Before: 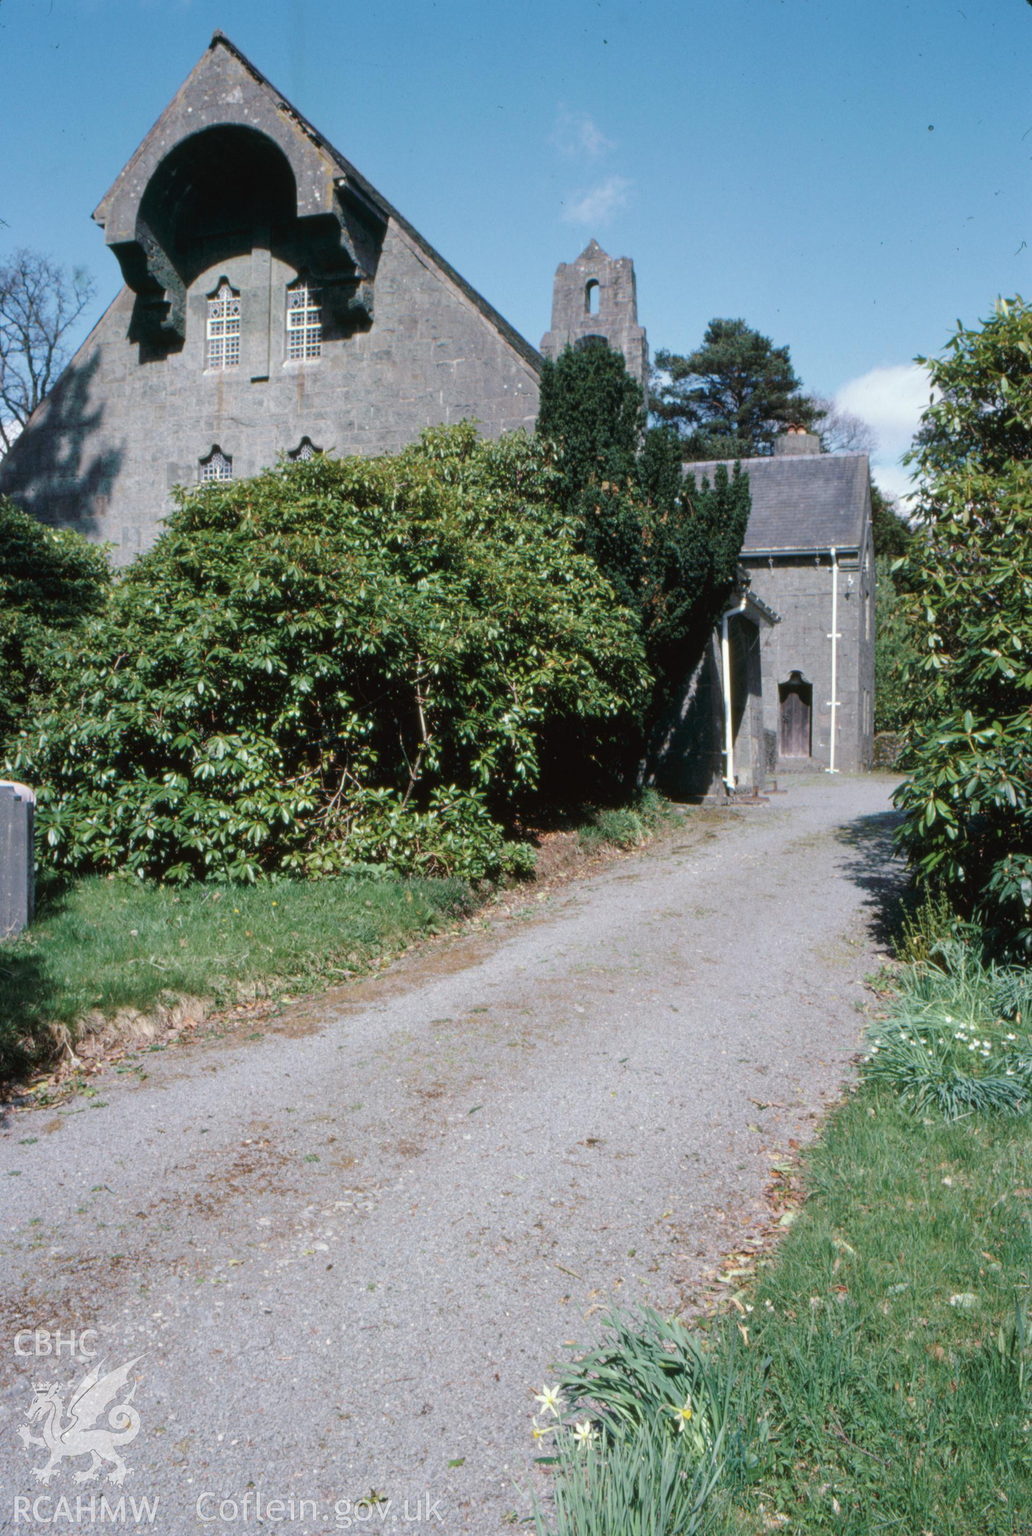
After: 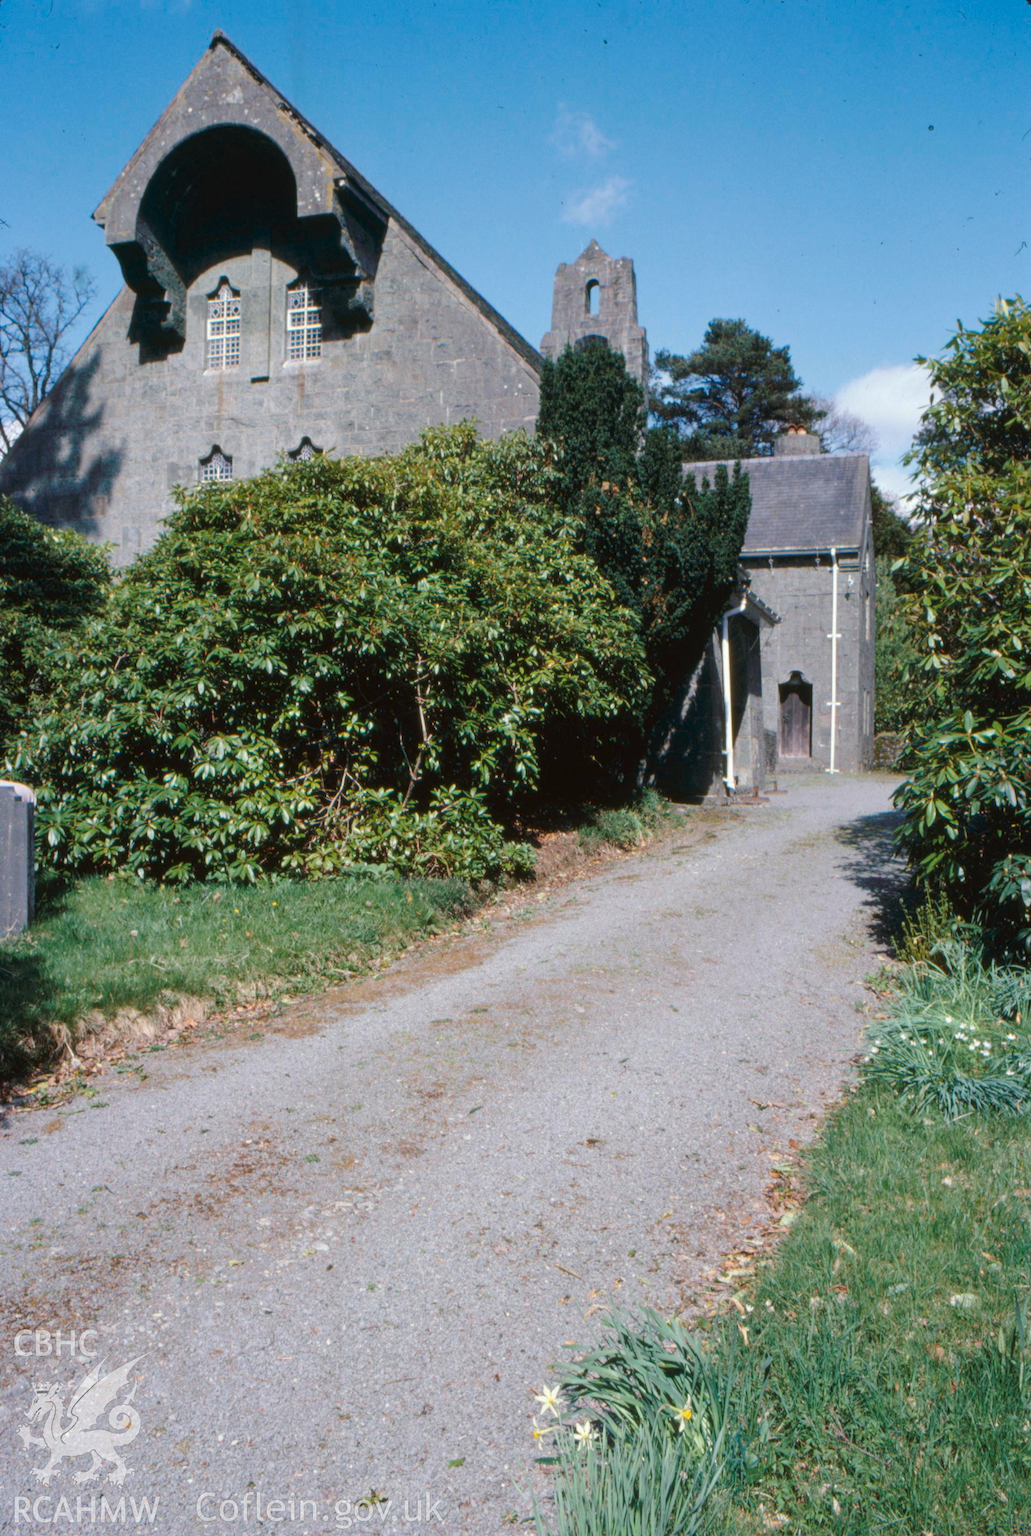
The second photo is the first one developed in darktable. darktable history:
color balance rgb: linear chroma grading › global chroma 9.738%, perceptual saturation grading › global saturation 0.747%, global vibrance 9.698%
